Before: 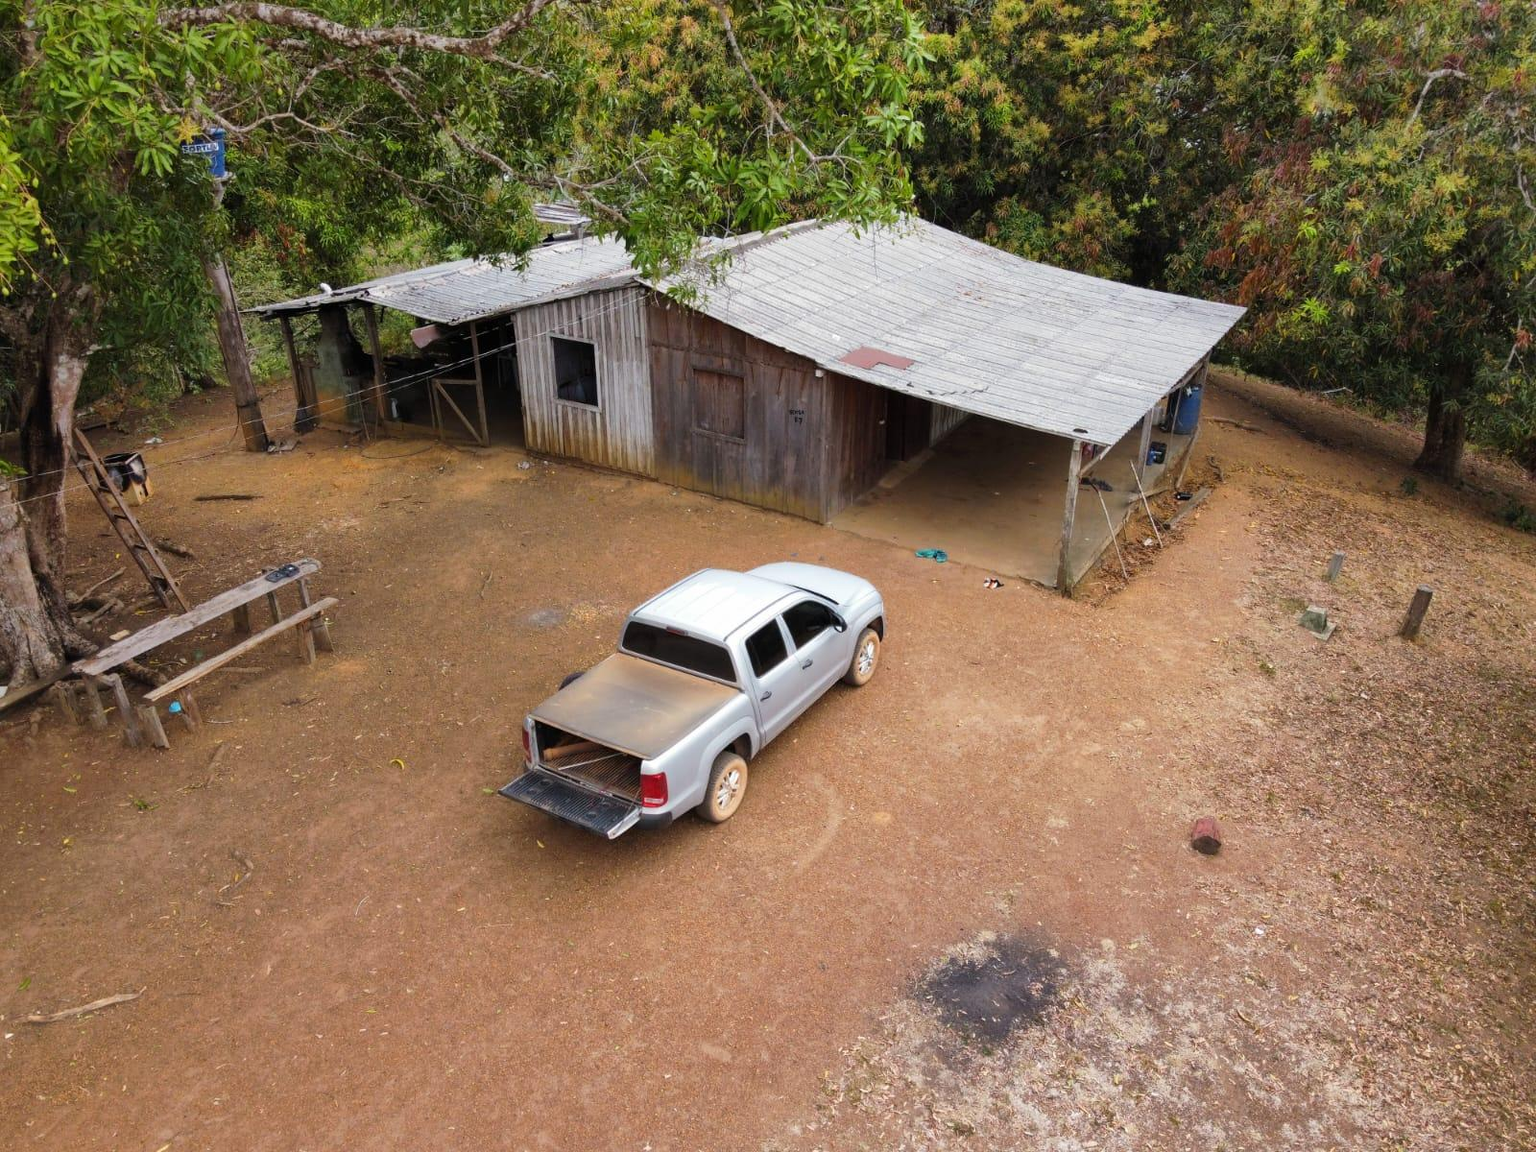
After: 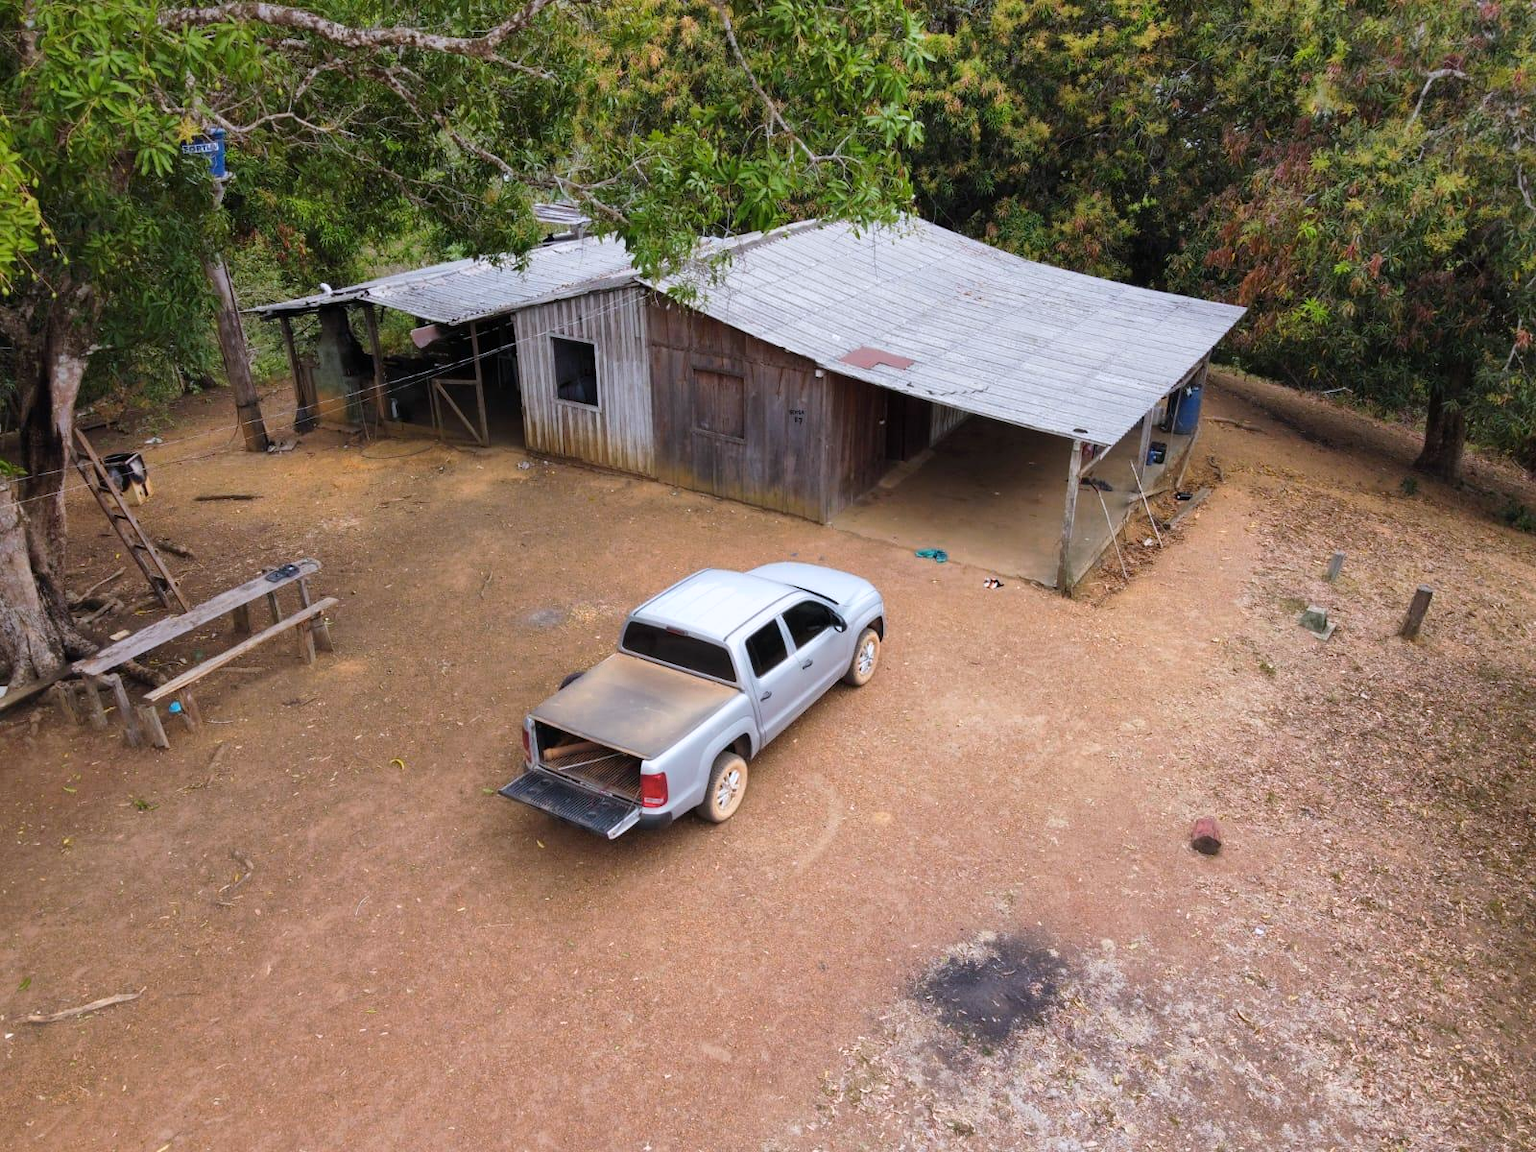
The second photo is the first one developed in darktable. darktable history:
color zones: curves: ch0 [(0, 0.465) (0.092, 0.596) (0.289, 0.464) (0.429, 0.453) (0.571, 0.464) (0.714, 0.455) (0.857, 0.462) (1, 0.465)]
color calibration: illuminant as shot in camera, x 0.358, y 0.373, temperature 4628.91 K
